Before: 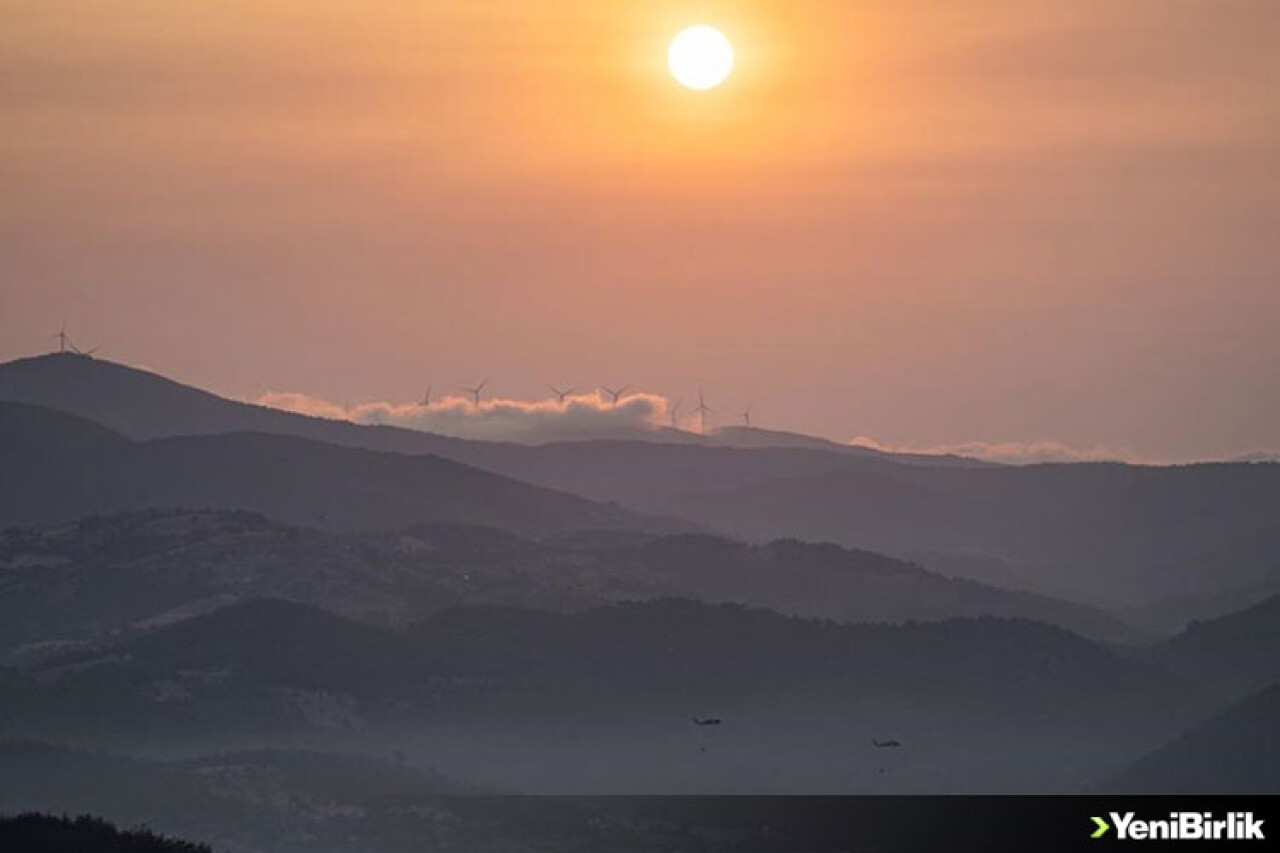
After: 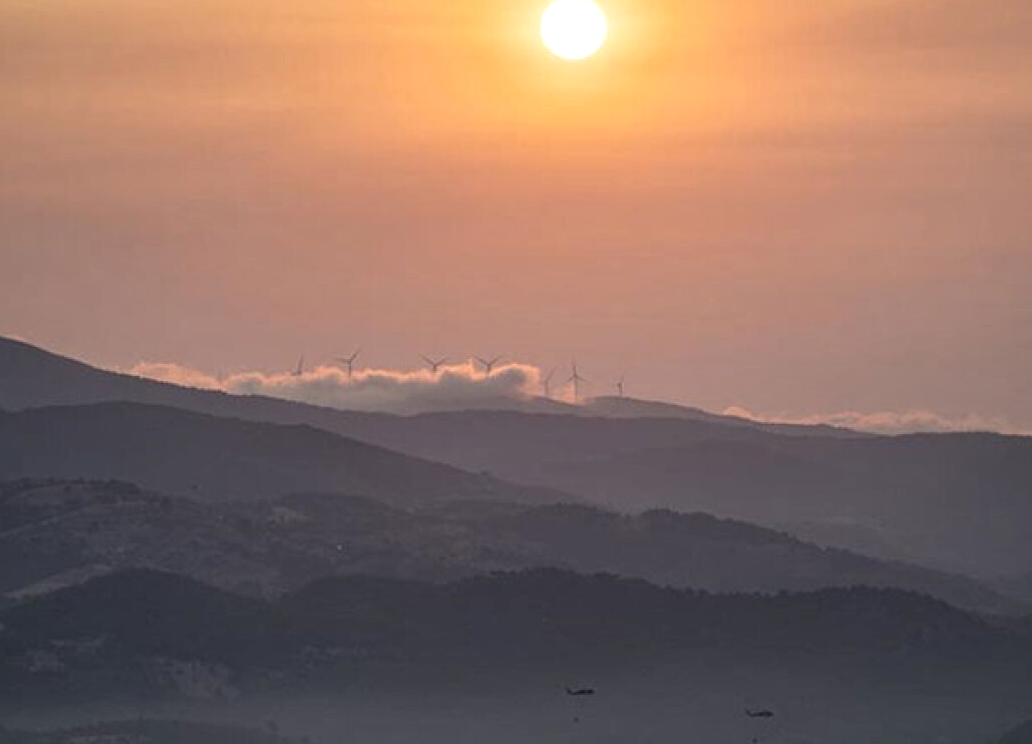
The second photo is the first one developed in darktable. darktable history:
crop: left 9.999%, top 3.553%, right 9.306%, bottom 9.157%
local contrast: on, module defaults
